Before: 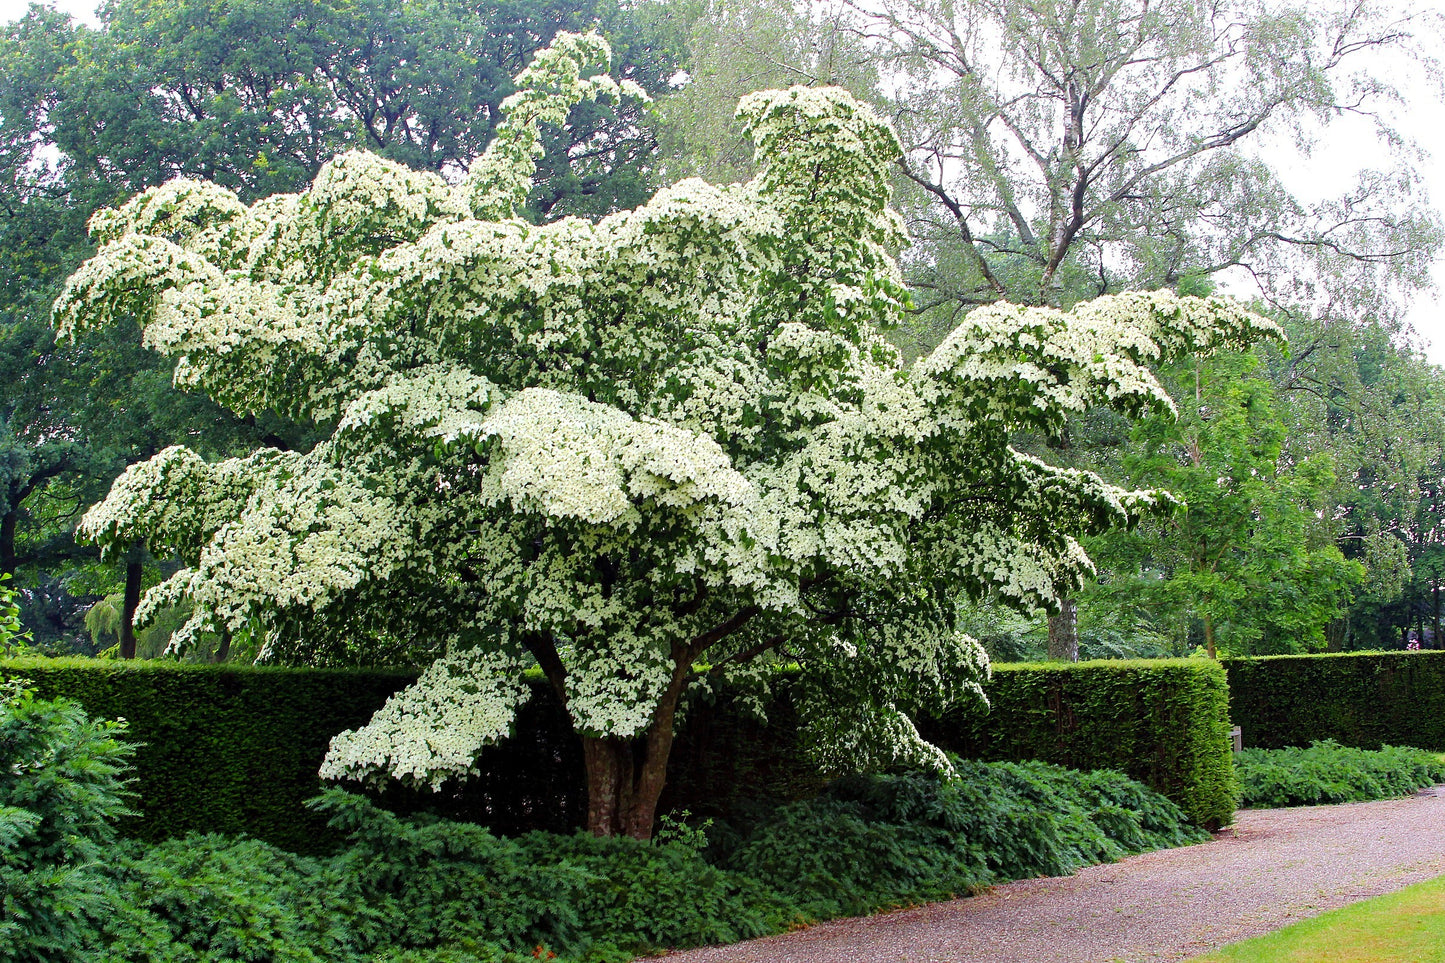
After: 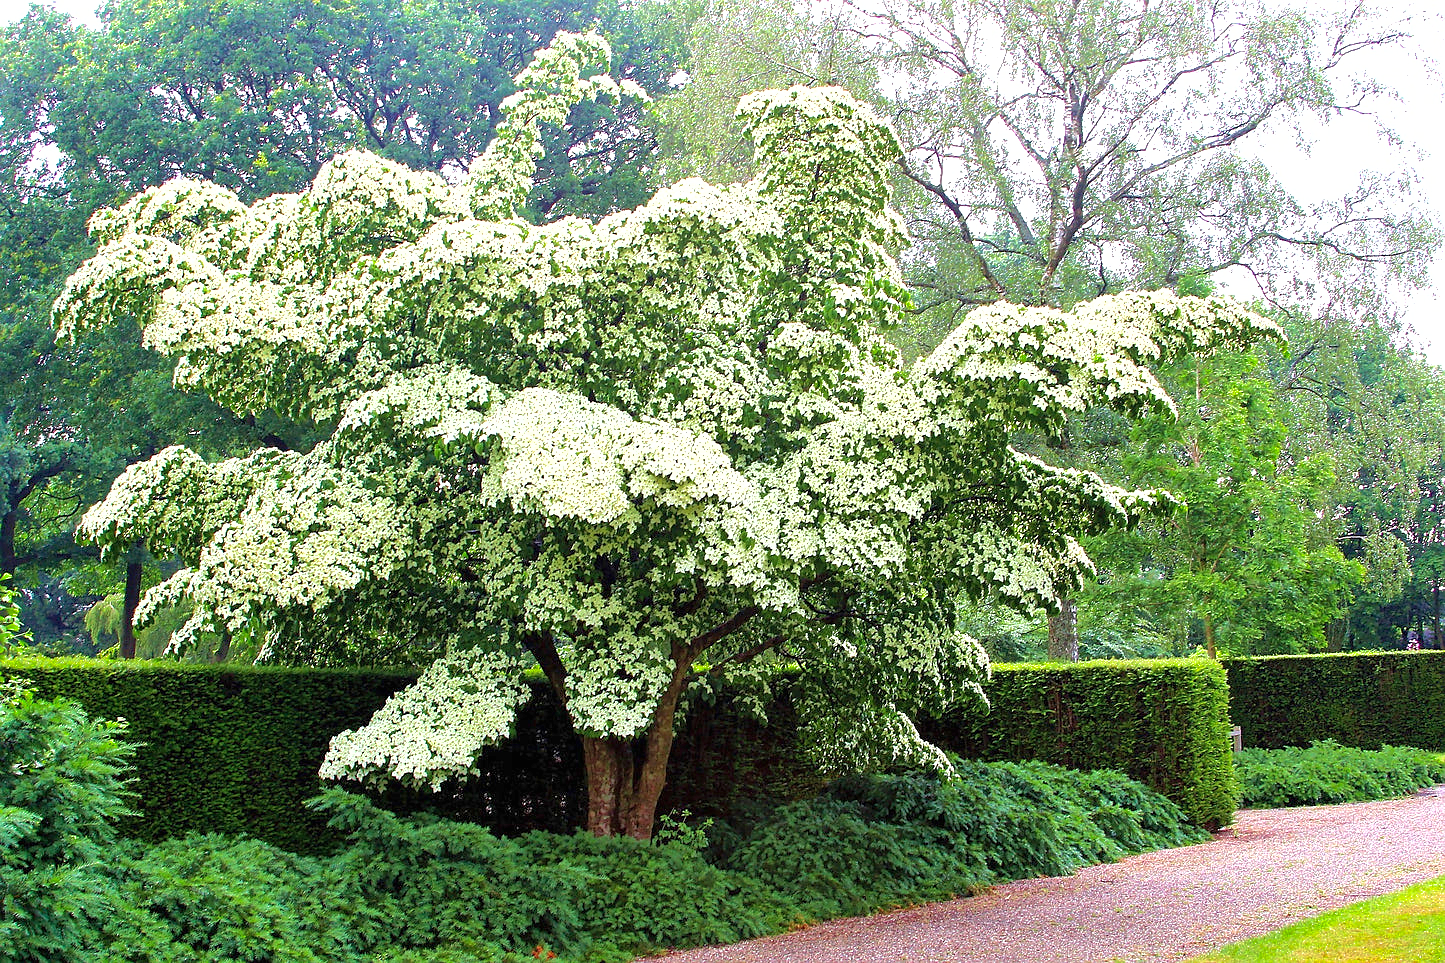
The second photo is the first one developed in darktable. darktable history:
sharpen: radius 1.012, threshold 0.953
shadows and highlights: on, module defaults
exposure: black level correction 0, exposure 0.703 EV, compensate exposure bias true, compensate highlight preservation false
velvia: on, module defaults
